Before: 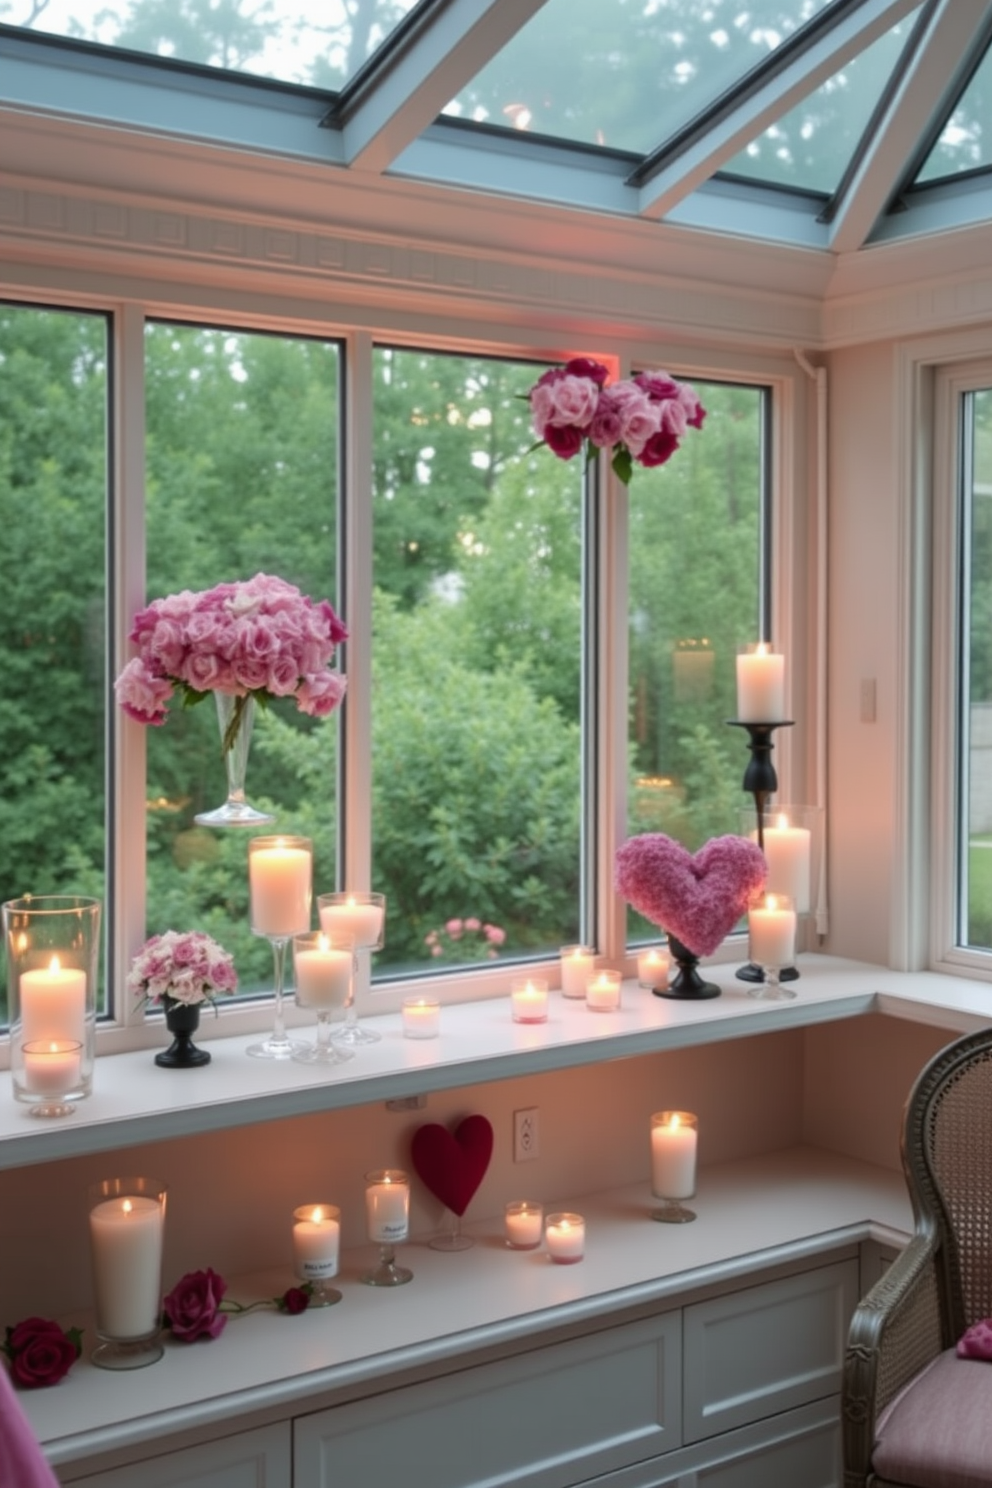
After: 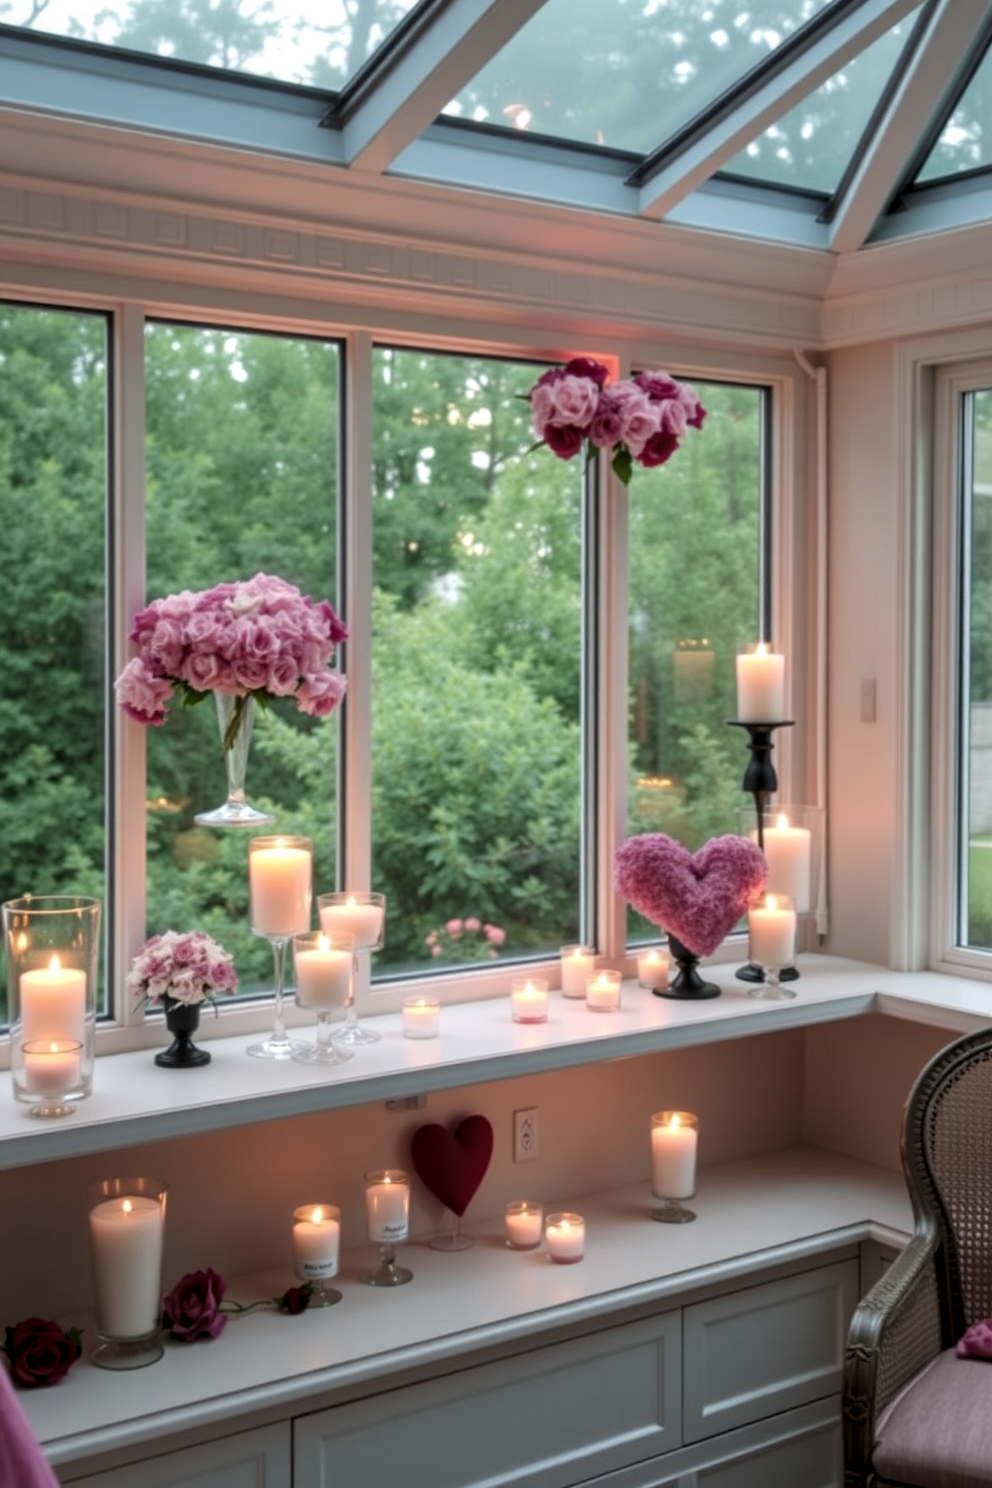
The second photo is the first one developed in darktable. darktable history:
levels: mode automatic, black 0.078%
local contrast: on, module defaults
